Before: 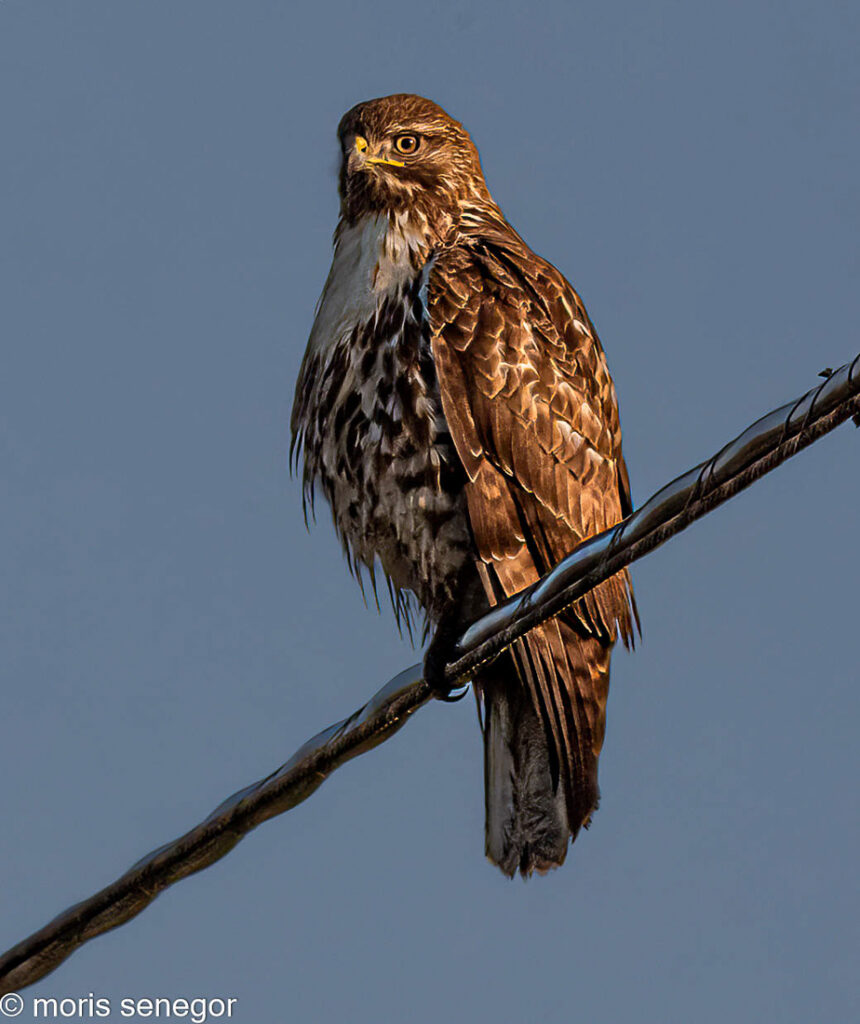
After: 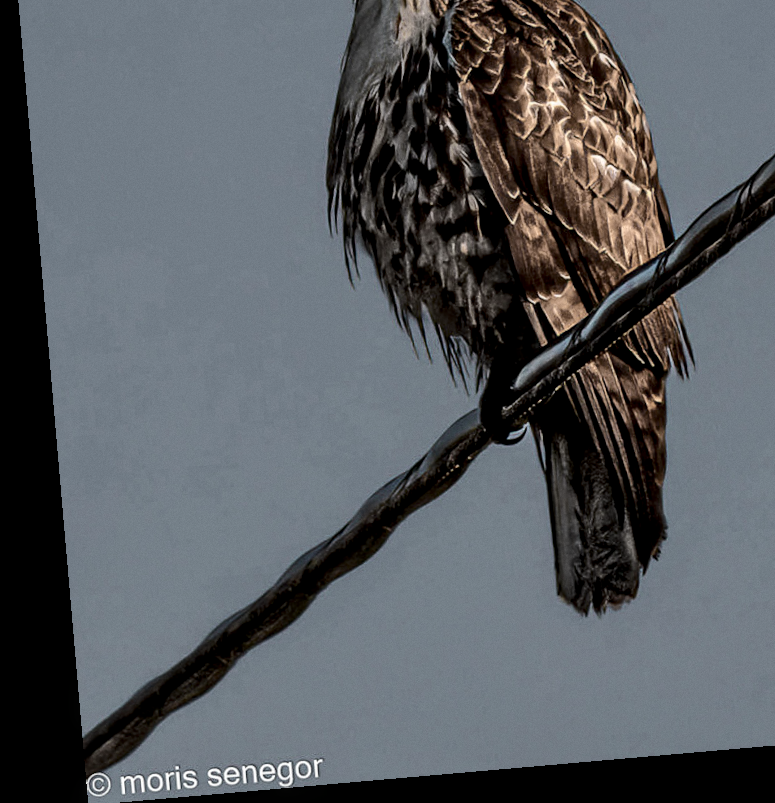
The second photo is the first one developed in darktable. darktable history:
tone curve: curves: ch0 [(0.003, 0) (0.066, 0.023) (0.154, 0.082) (0.281, 0.221) (0.405, 0.389) (0.517, 0.553) (0.716, 0.743) (0.822, 0.882) (1, 1)]; ch1 [(0, 0) (0.164, 0.115) (0.337, 0.332) (0.39, 0.398) (0.464, 0.461) (0.501, 0.5) (0.521, 0.526) (0.571, 0.606) (0.656, 0.677) (0.723, 0.731) (0.811, 0.796) (1, 1)]; ch2 [(0, 0) (0.337, 0.382) (0.464, 0.476) (0.501, 0.502) (0.527, 0.54) (0.556, 0.567) (0.575, 0.606) (0.659, 0.736) (1, 1)], color space Lab, independent channels, preserve colors none
local contrast: on, module defaults
color zones: curves: ch1 [(0.238, 0.163) (0.476, 0.2) (0.733, 0.322) (0.848, 0.134)]
rotate and perspective: rotation -4.98°, automatic cropping off
grain: coarseness 0.09 ISO, strength 10%
crop: top 26.531%, right 17.959%
